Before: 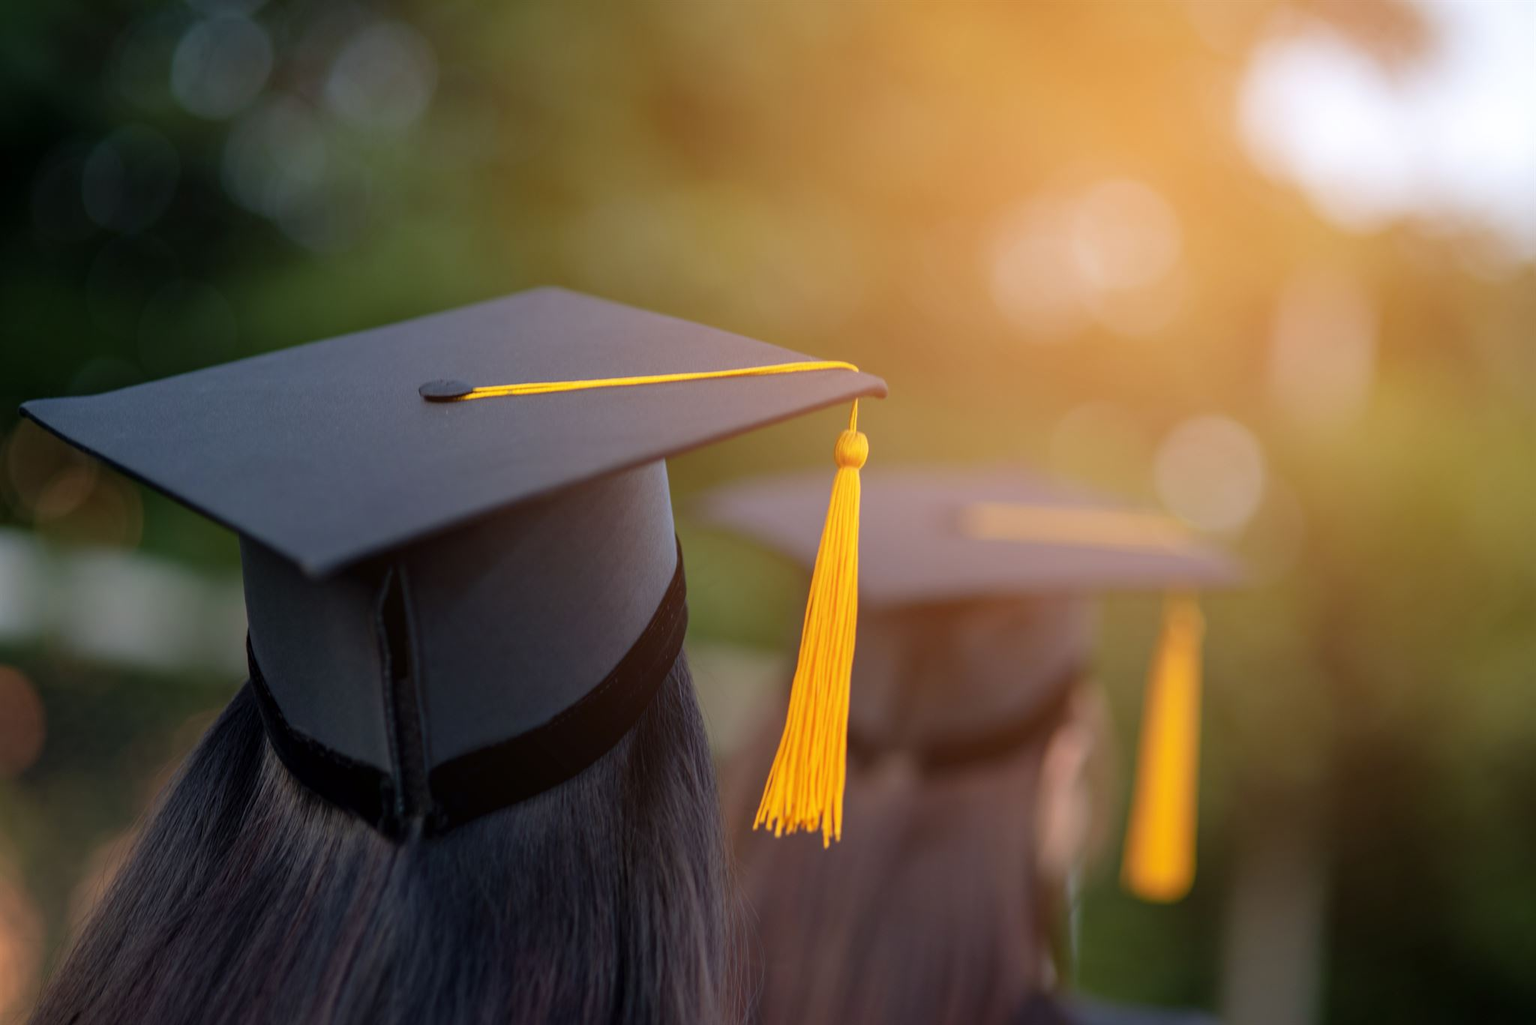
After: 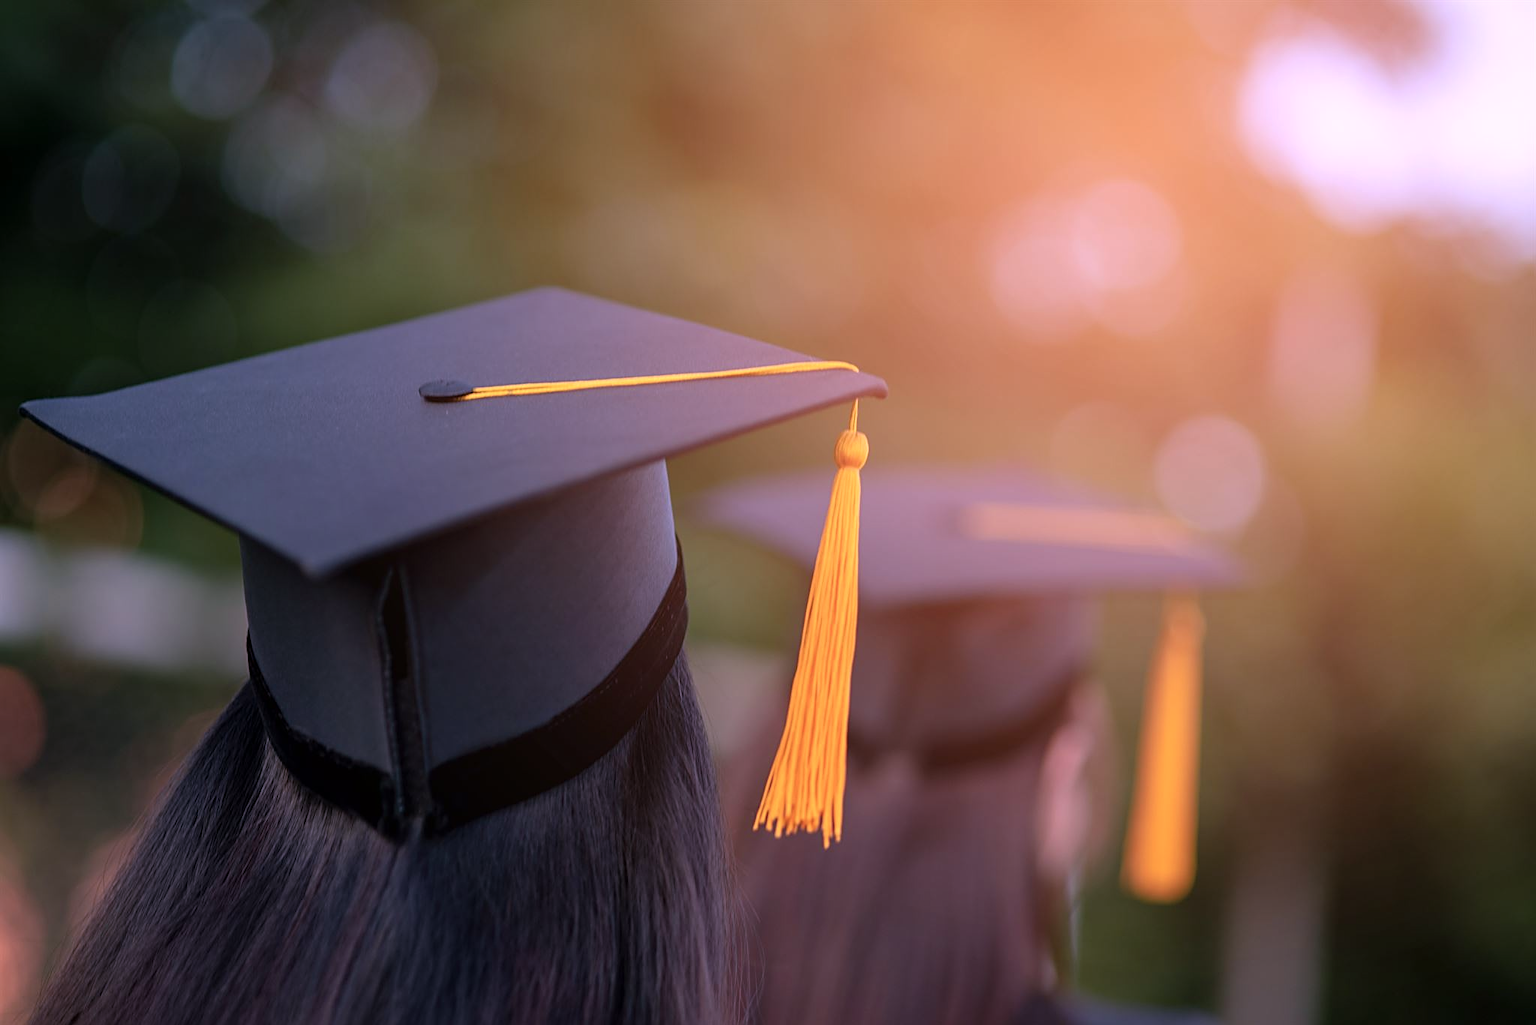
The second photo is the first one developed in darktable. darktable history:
sharpen: on, module defaults
color correction: highlights a* 15.46, highlights b* -20.56
